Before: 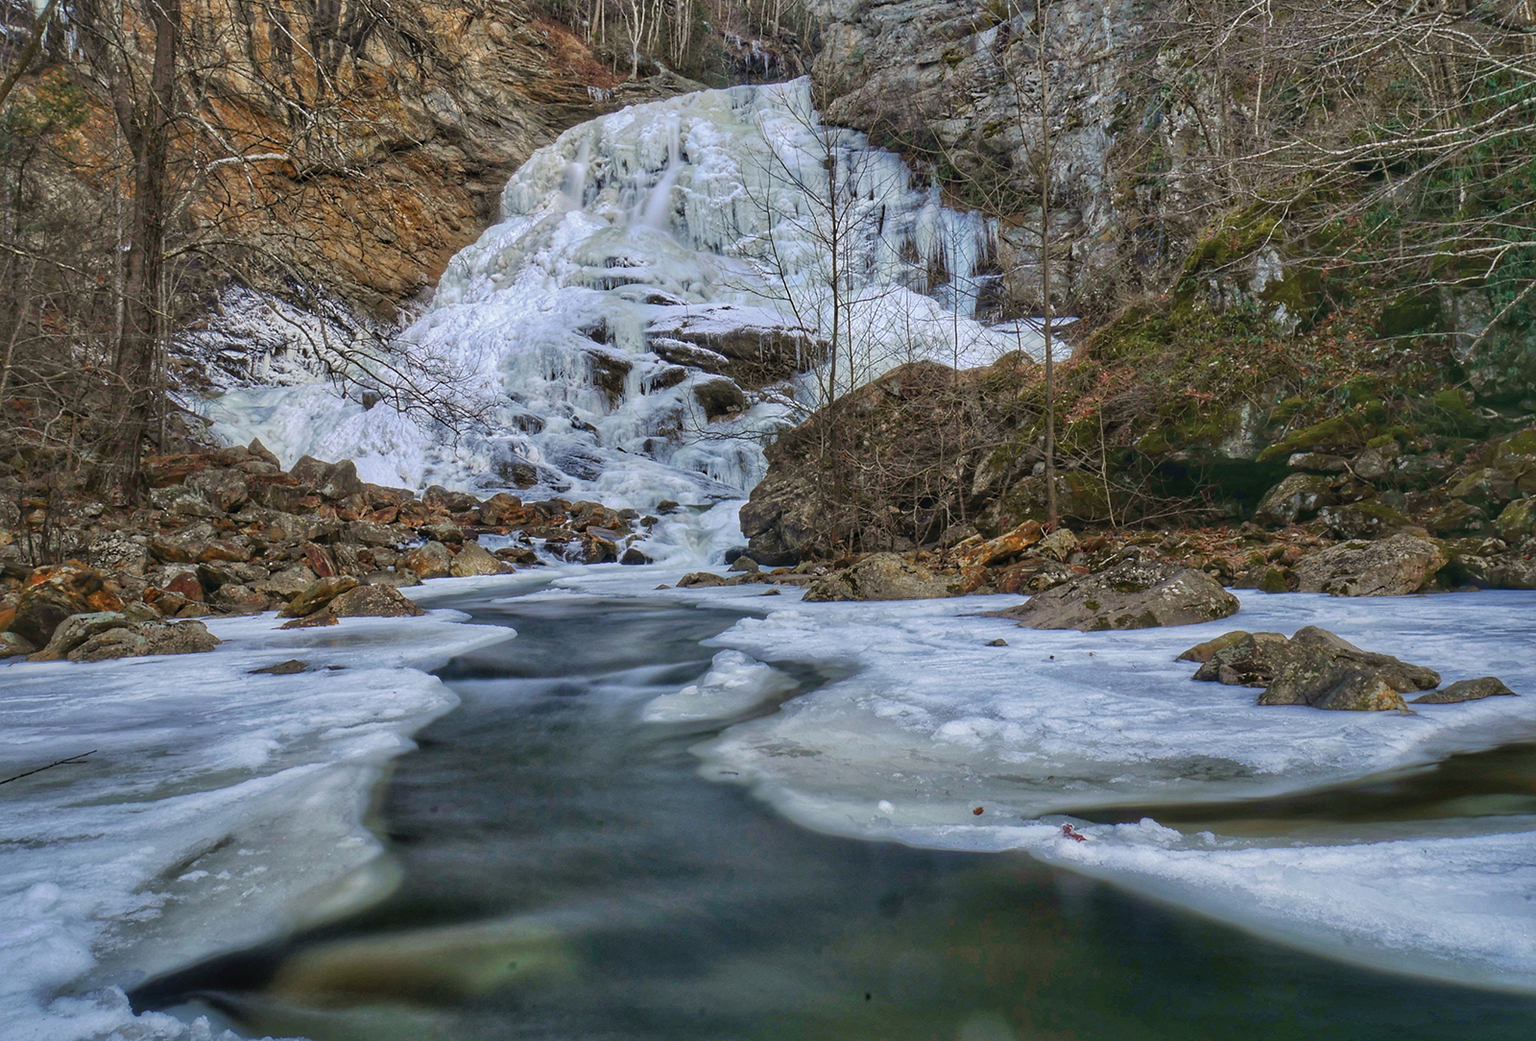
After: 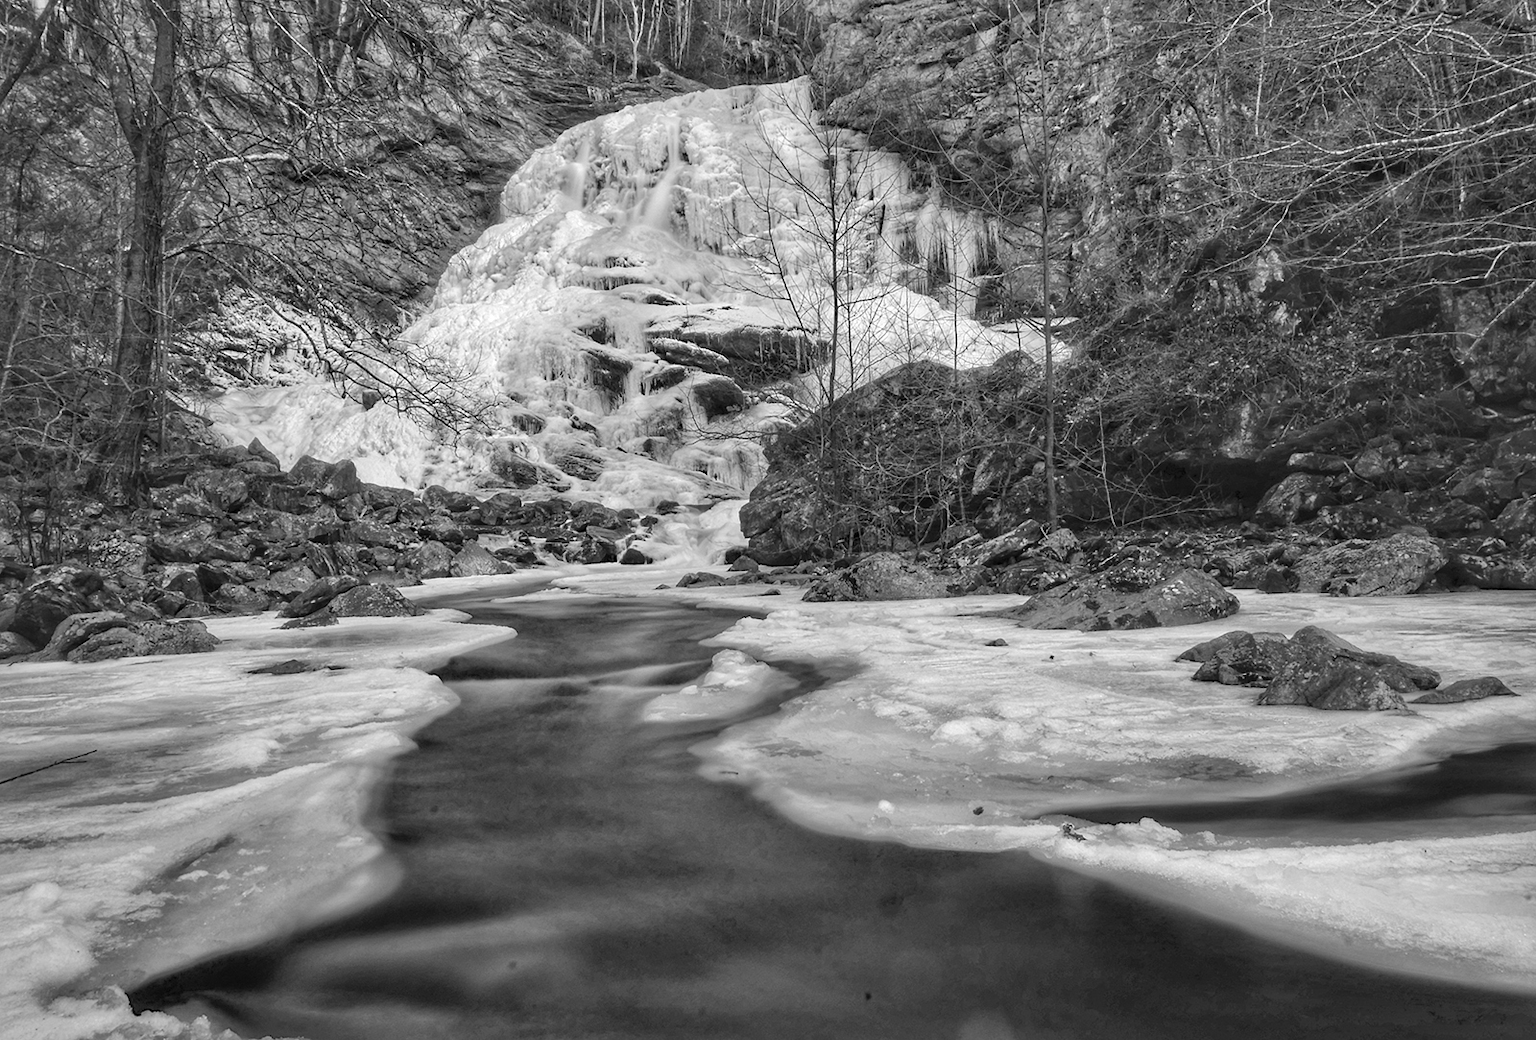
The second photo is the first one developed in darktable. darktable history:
color zones: curves: ch0 [(0.004, 0.588) (0.116, 0.636) (0.259, 0.476) (0.423, 0.464) (0.75, 0.5)]; ch1 [(0, 0) (0.143, 0) (0.286, 0) (0.429, 0) (0.571, 0) (0.714, 0) (0.857, 0)]
color balance rgb: perceptual saturation grading › global saturation 20%, perceptual saturation grading › highlights -50.212%, perceptual saturation grading › shadows 31.17%, saturation formula JzAzBz (2021)
exposure: black level correction 0, exposure 0.301 EV, compensate exposure bias true, compensate highlight preservation false
